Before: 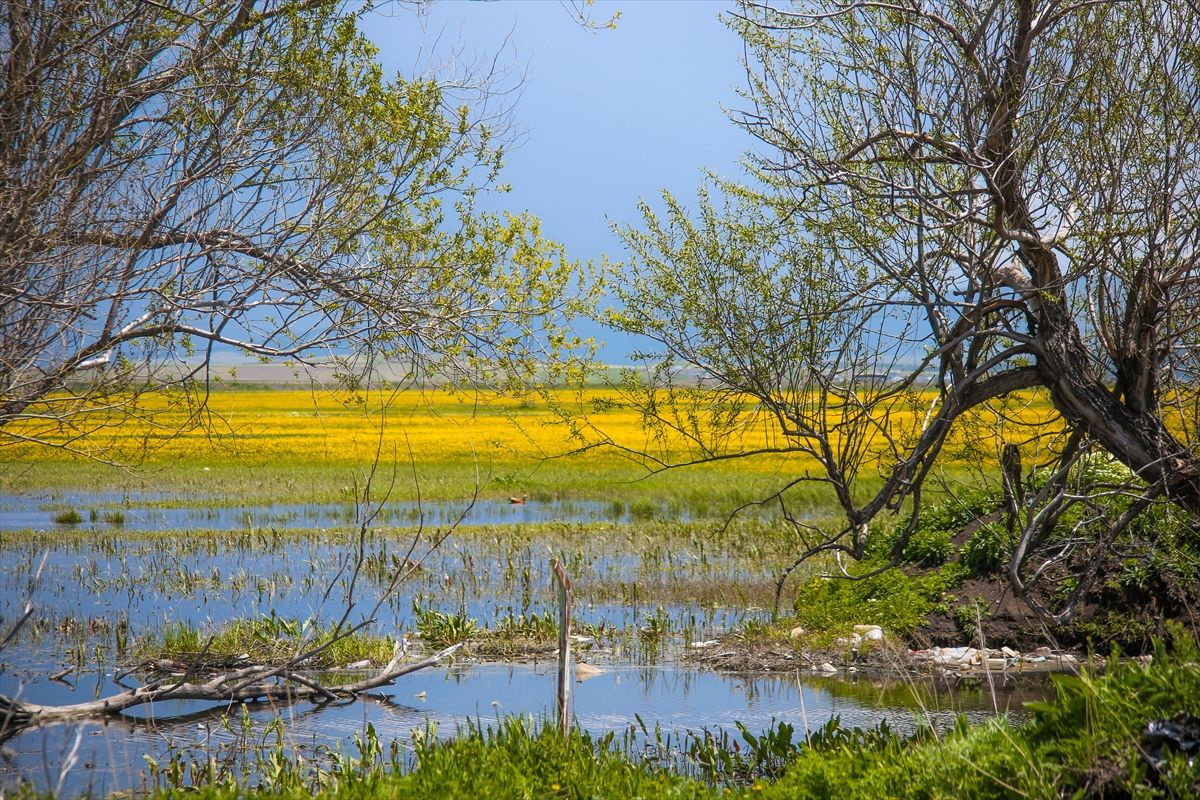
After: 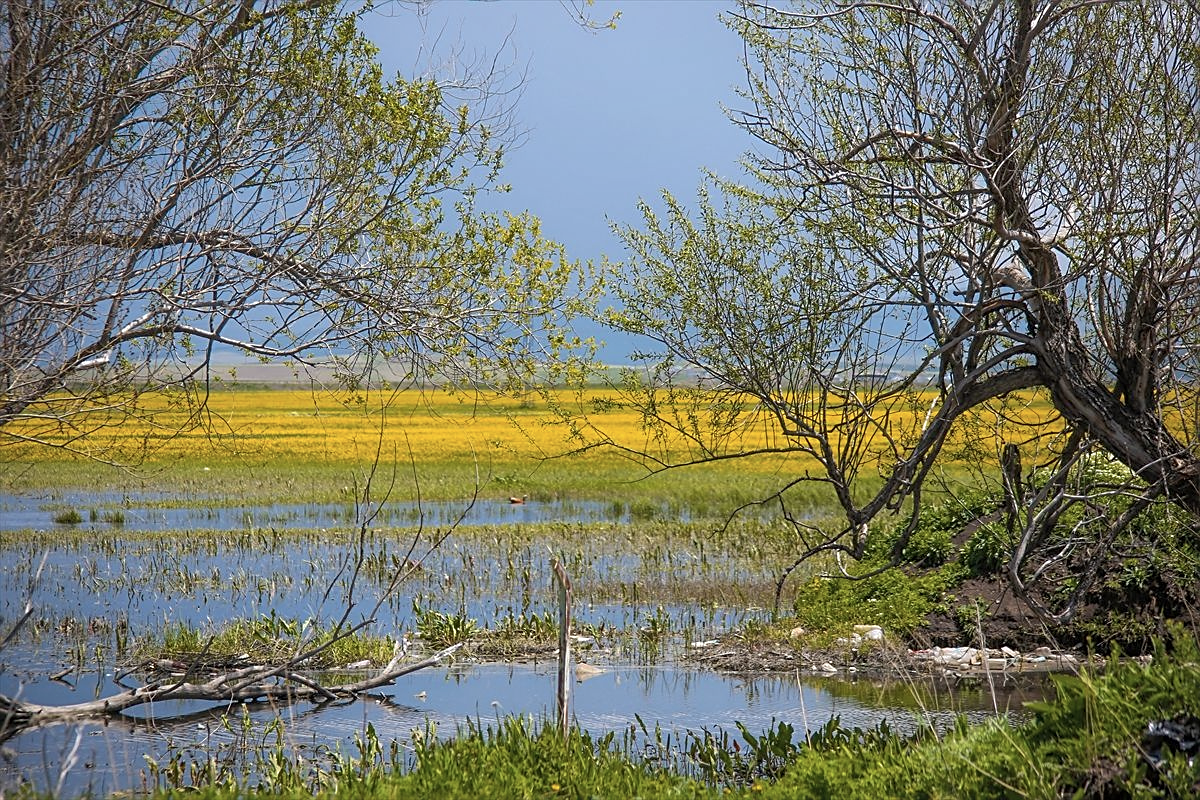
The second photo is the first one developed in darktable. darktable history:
shadows and highlights: shadows 30
sharpen: on, module defaults
contrast brightness saturation: saturation -0.17
